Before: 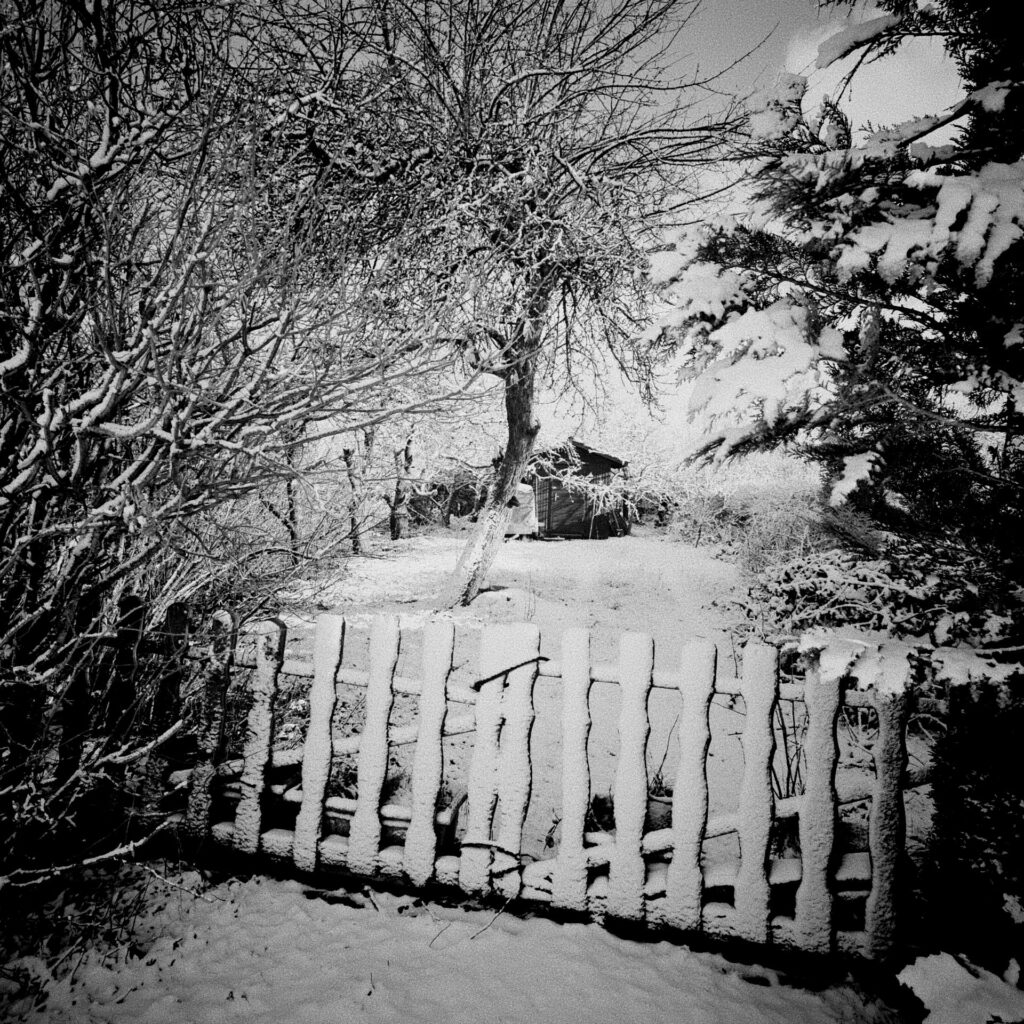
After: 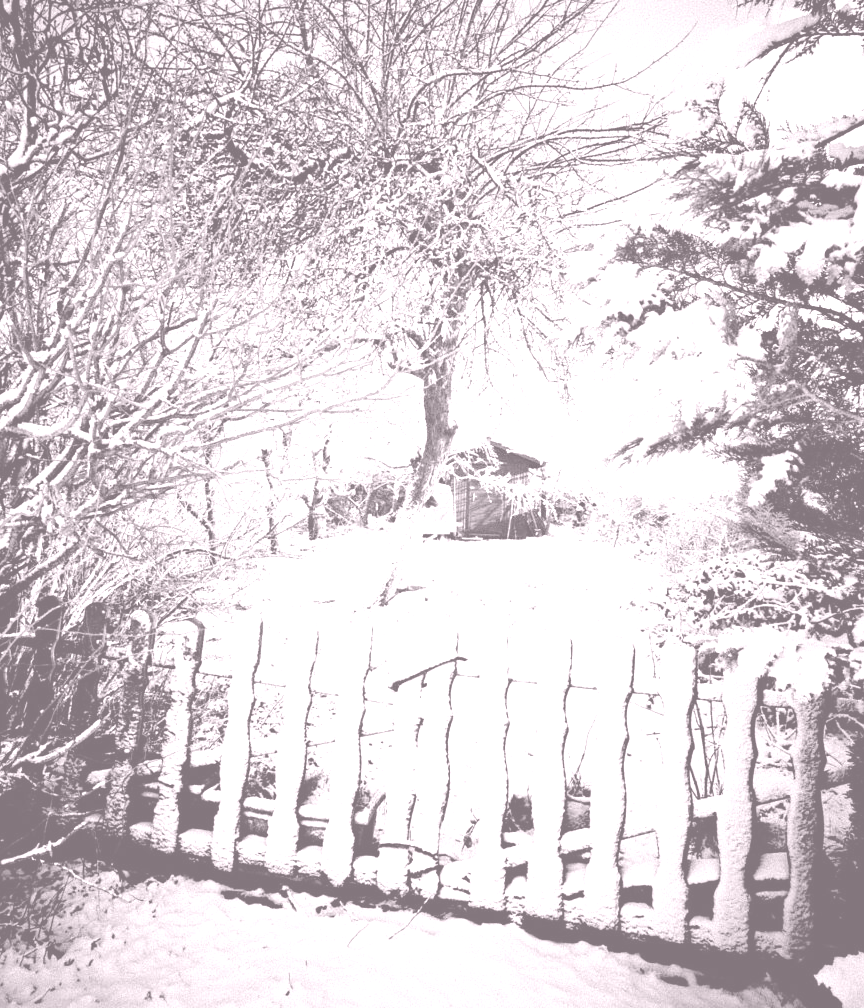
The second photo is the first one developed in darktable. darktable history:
colorize: hue 25.2°, saturation 83%, source mix 82%, lightness 79%, version 1
crop: left 8.026%, right 7.374%
velvia: strength 17%
